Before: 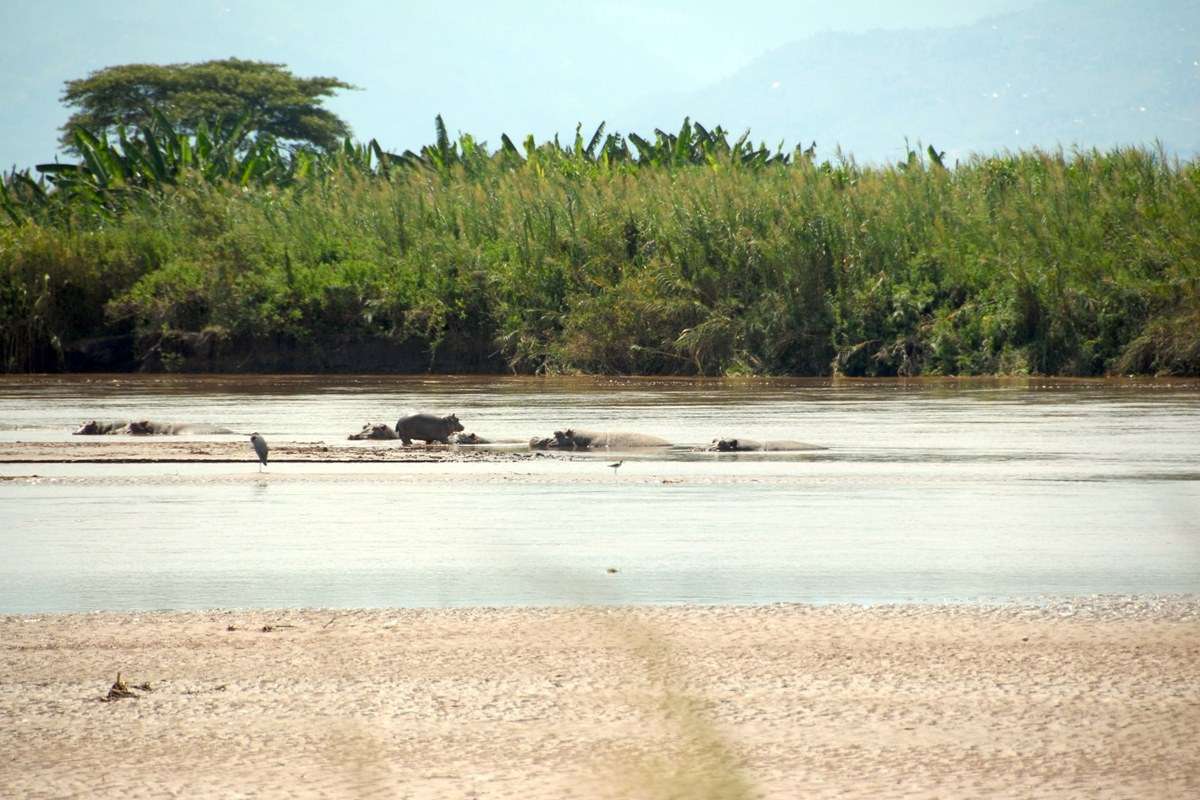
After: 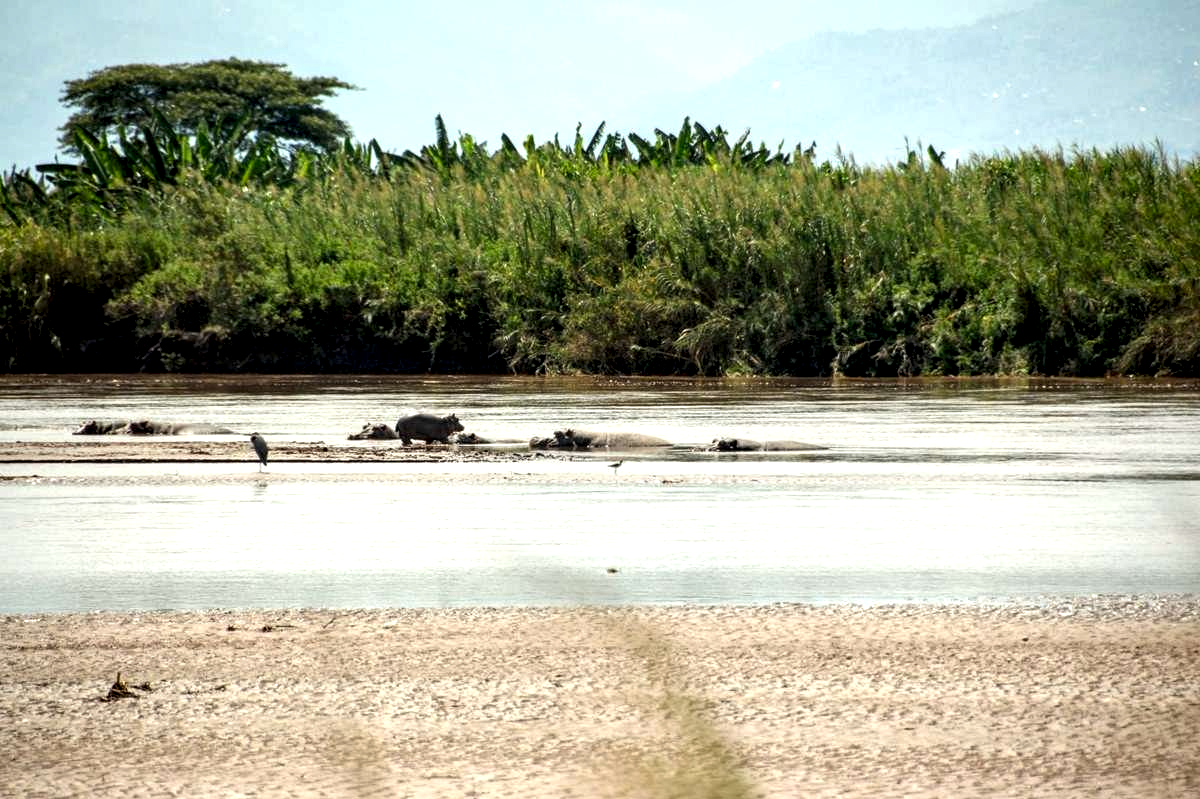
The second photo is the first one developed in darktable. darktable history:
crop: bottom 0.071%
vibrance: vibrance 50%
local contrast: highlights 80%, shadows 57%, detail 175%, midtone range 0.602
